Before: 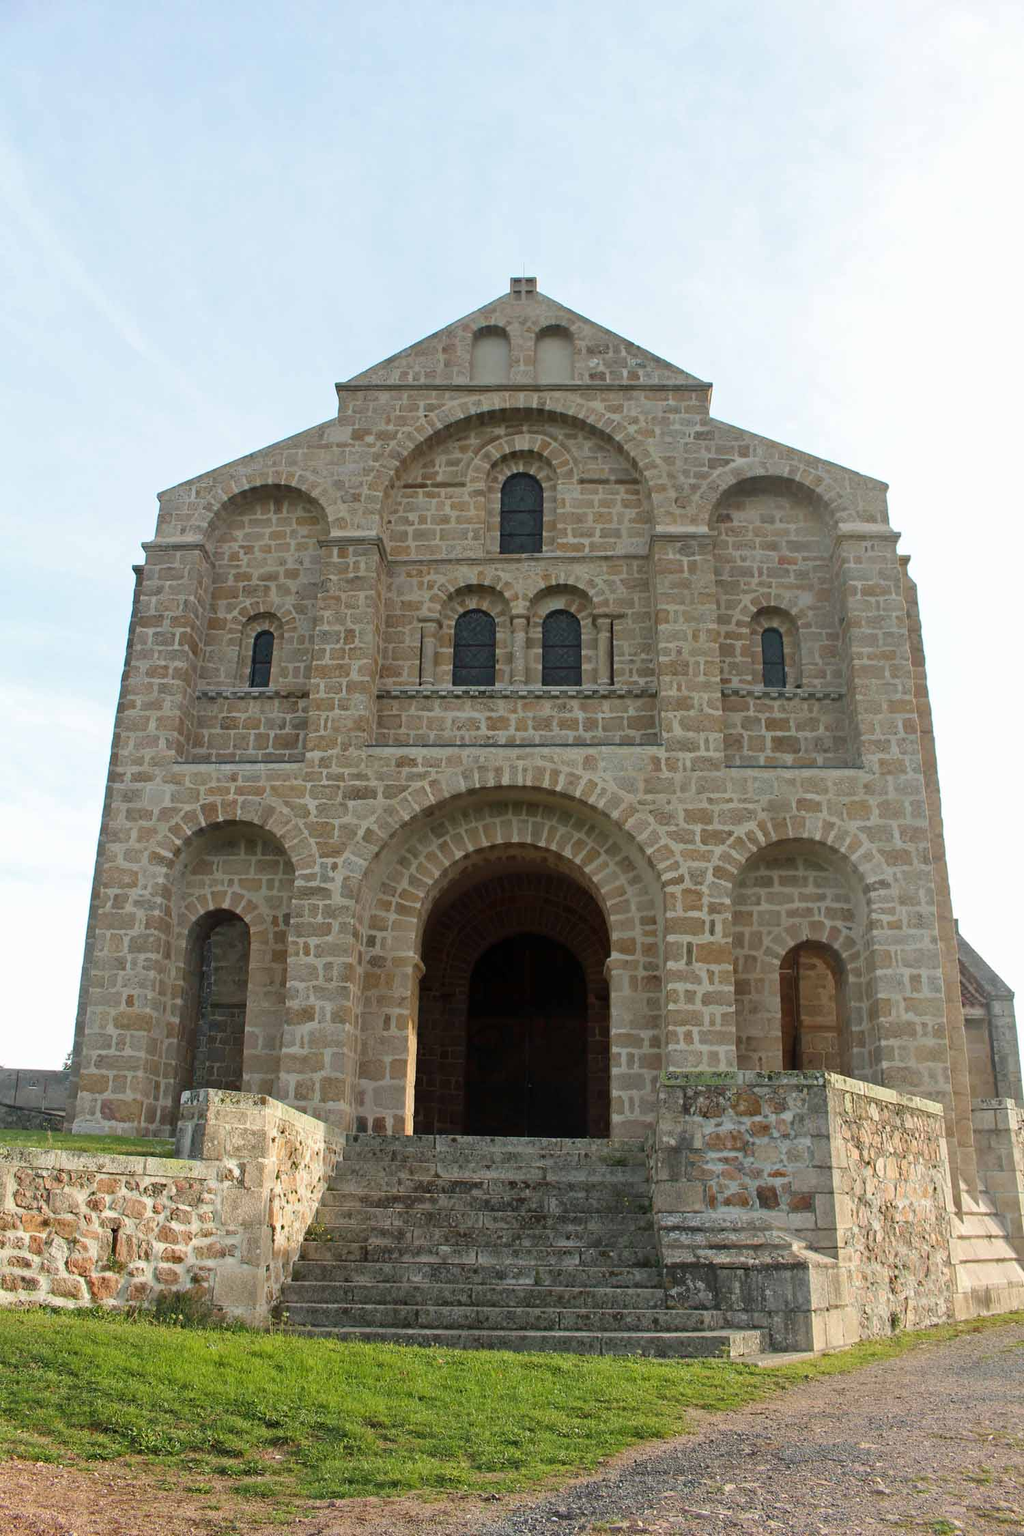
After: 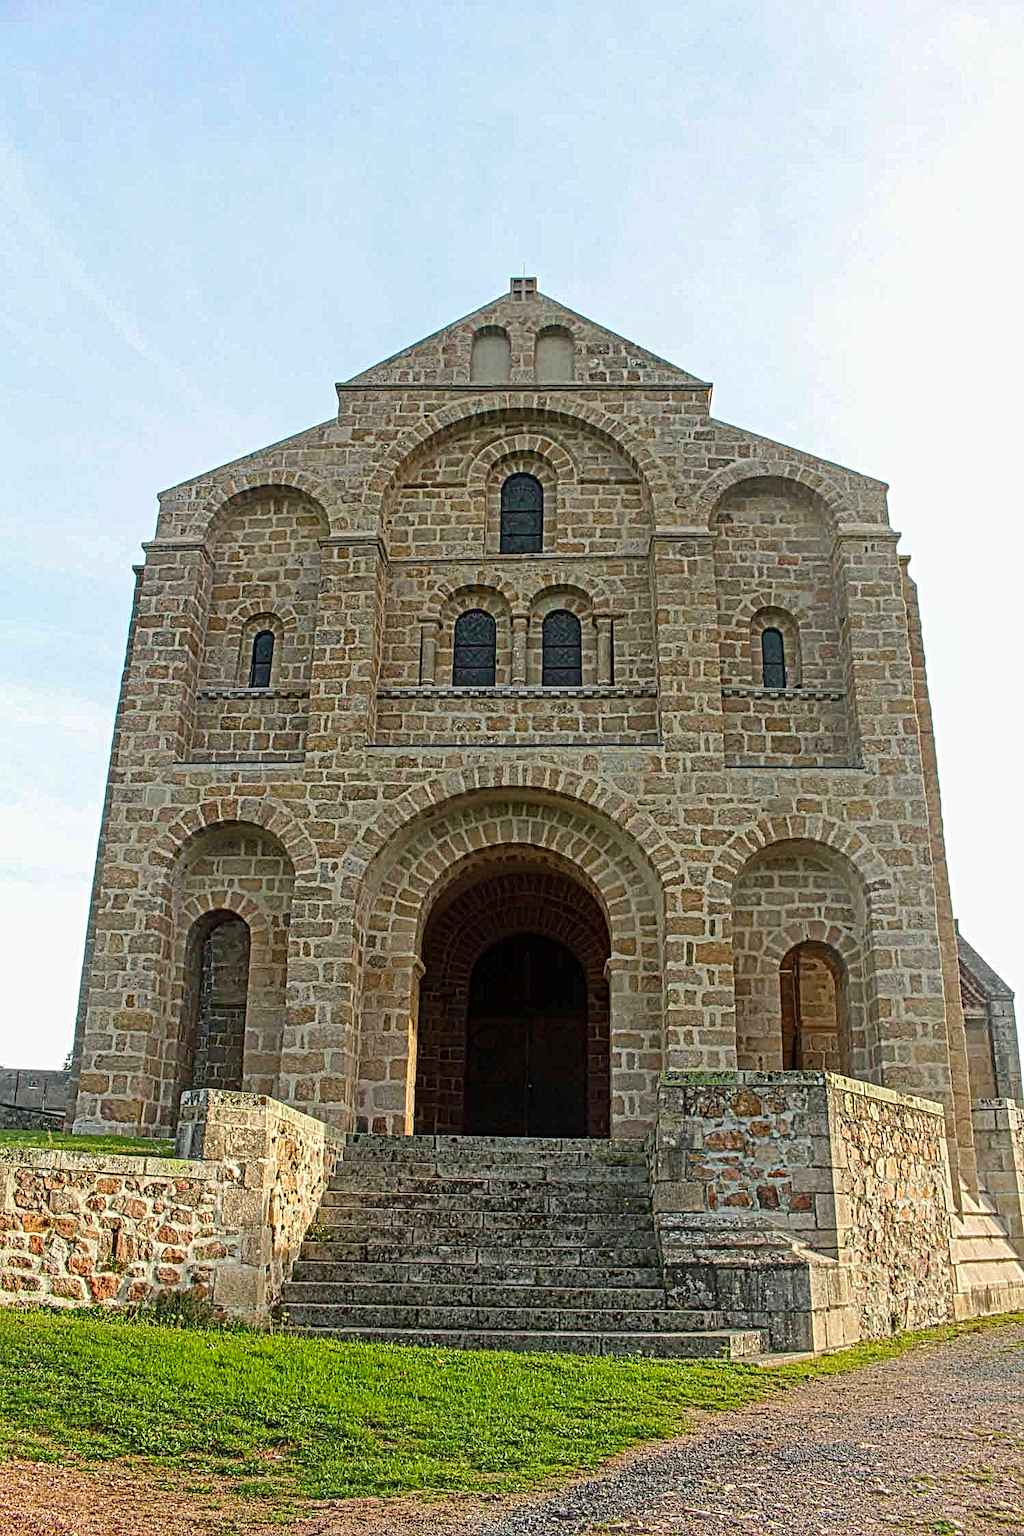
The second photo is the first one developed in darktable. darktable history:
exposure: exposure -0.048 EV, compensate highlight preservation false
color correction: saturation 1.34
local contrast: mode bilateral grid, contrast 20, coarseness 3, detail 300%, midtone range 0.2
